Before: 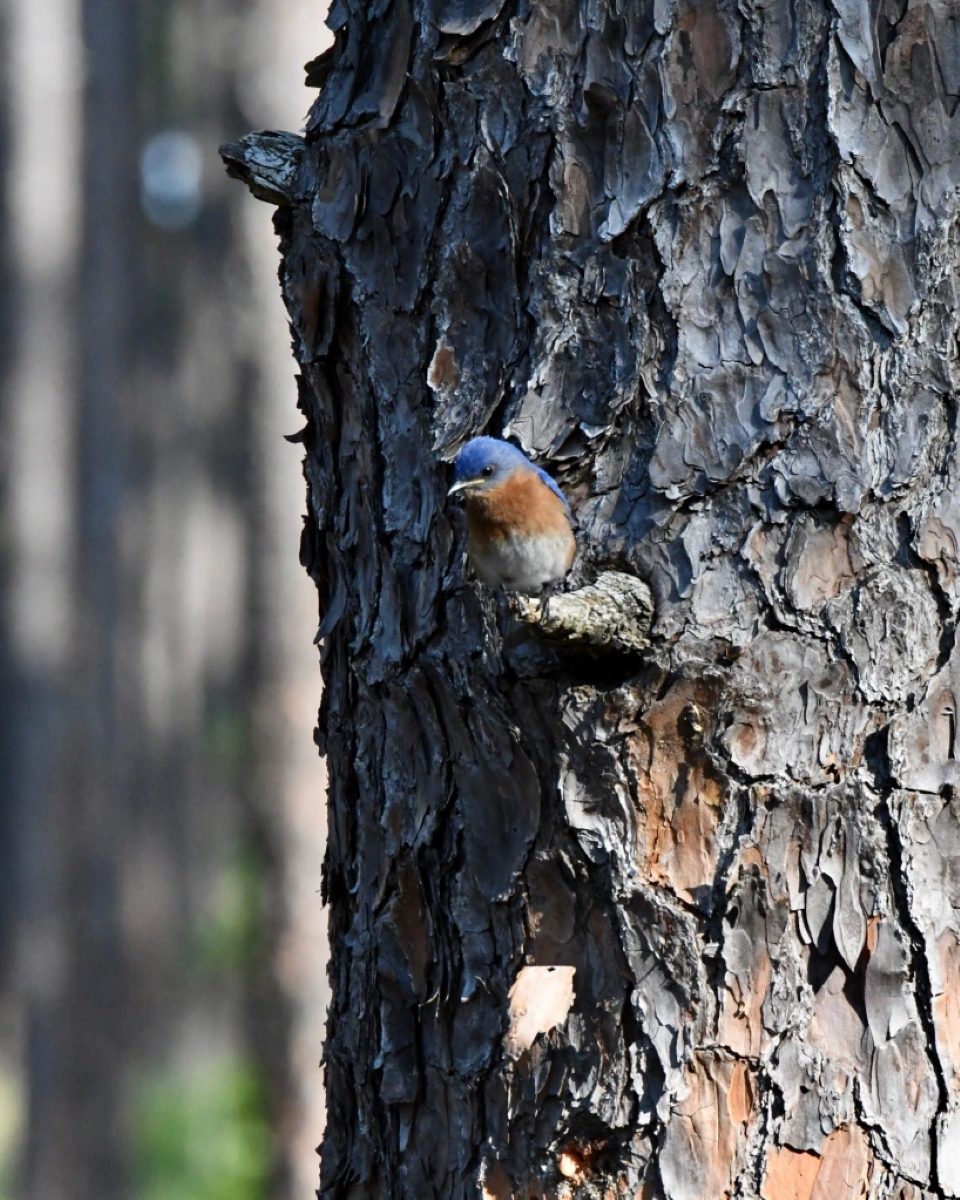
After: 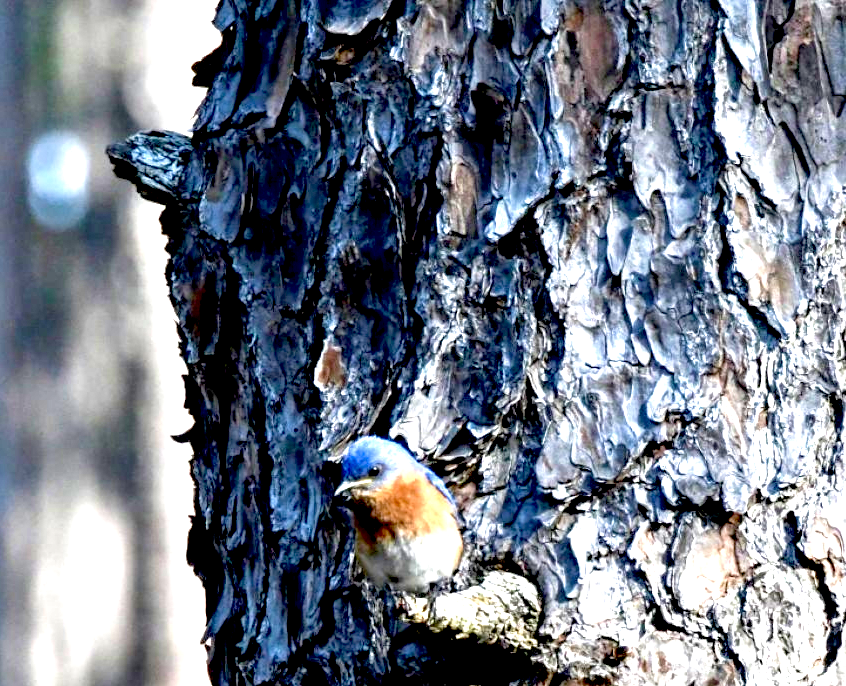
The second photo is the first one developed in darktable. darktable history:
velvia: on, module defaults
local contrast: on, module defaults
exposure: black level correction 0.016, exposure 1.774 EV, compensate highlight preservation false
crop and rotate: left 11.812%, bottom 42.776%
